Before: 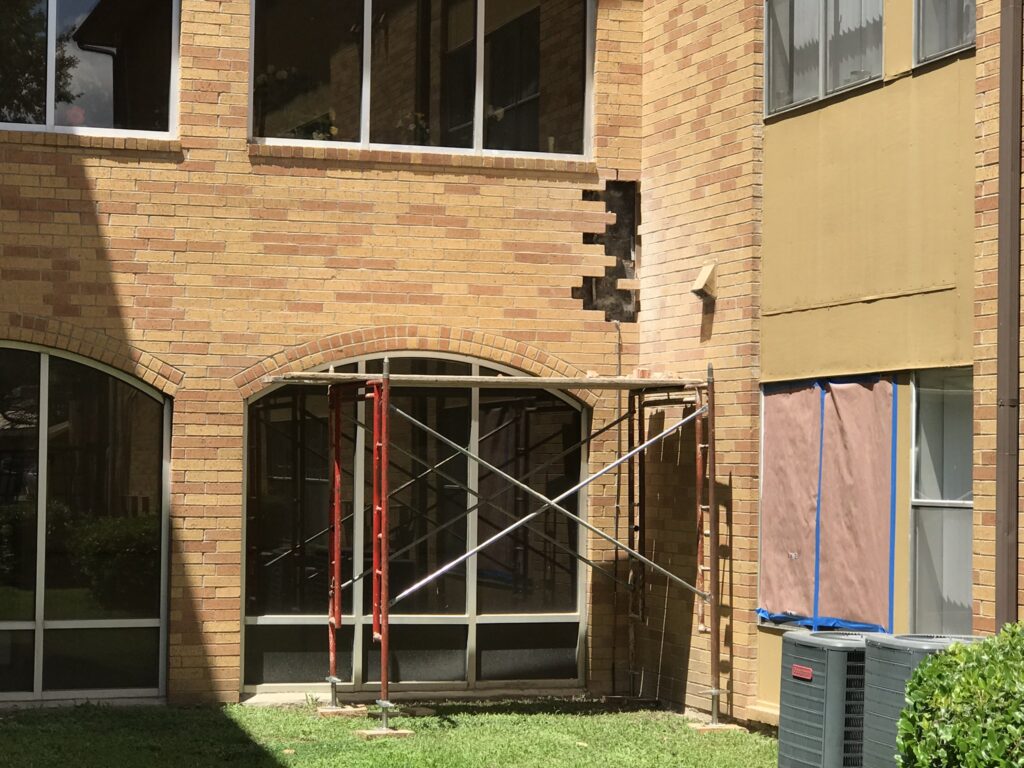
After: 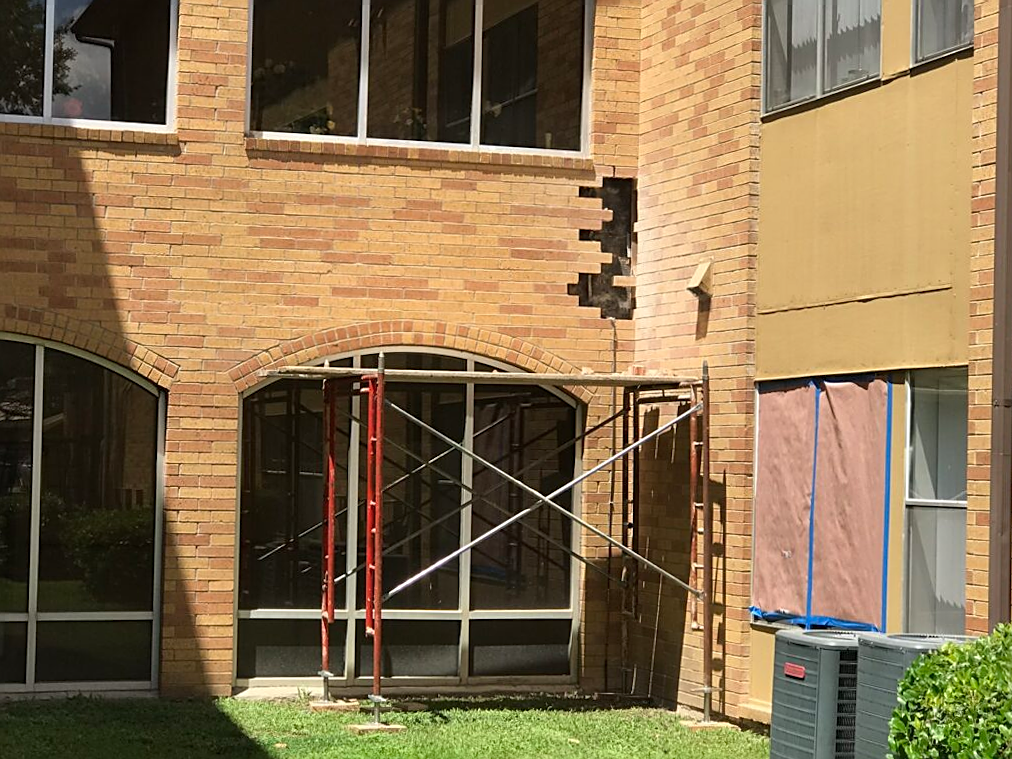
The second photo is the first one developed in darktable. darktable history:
sharpen: on, module defaults
crop and rotate: angle -0.5°
